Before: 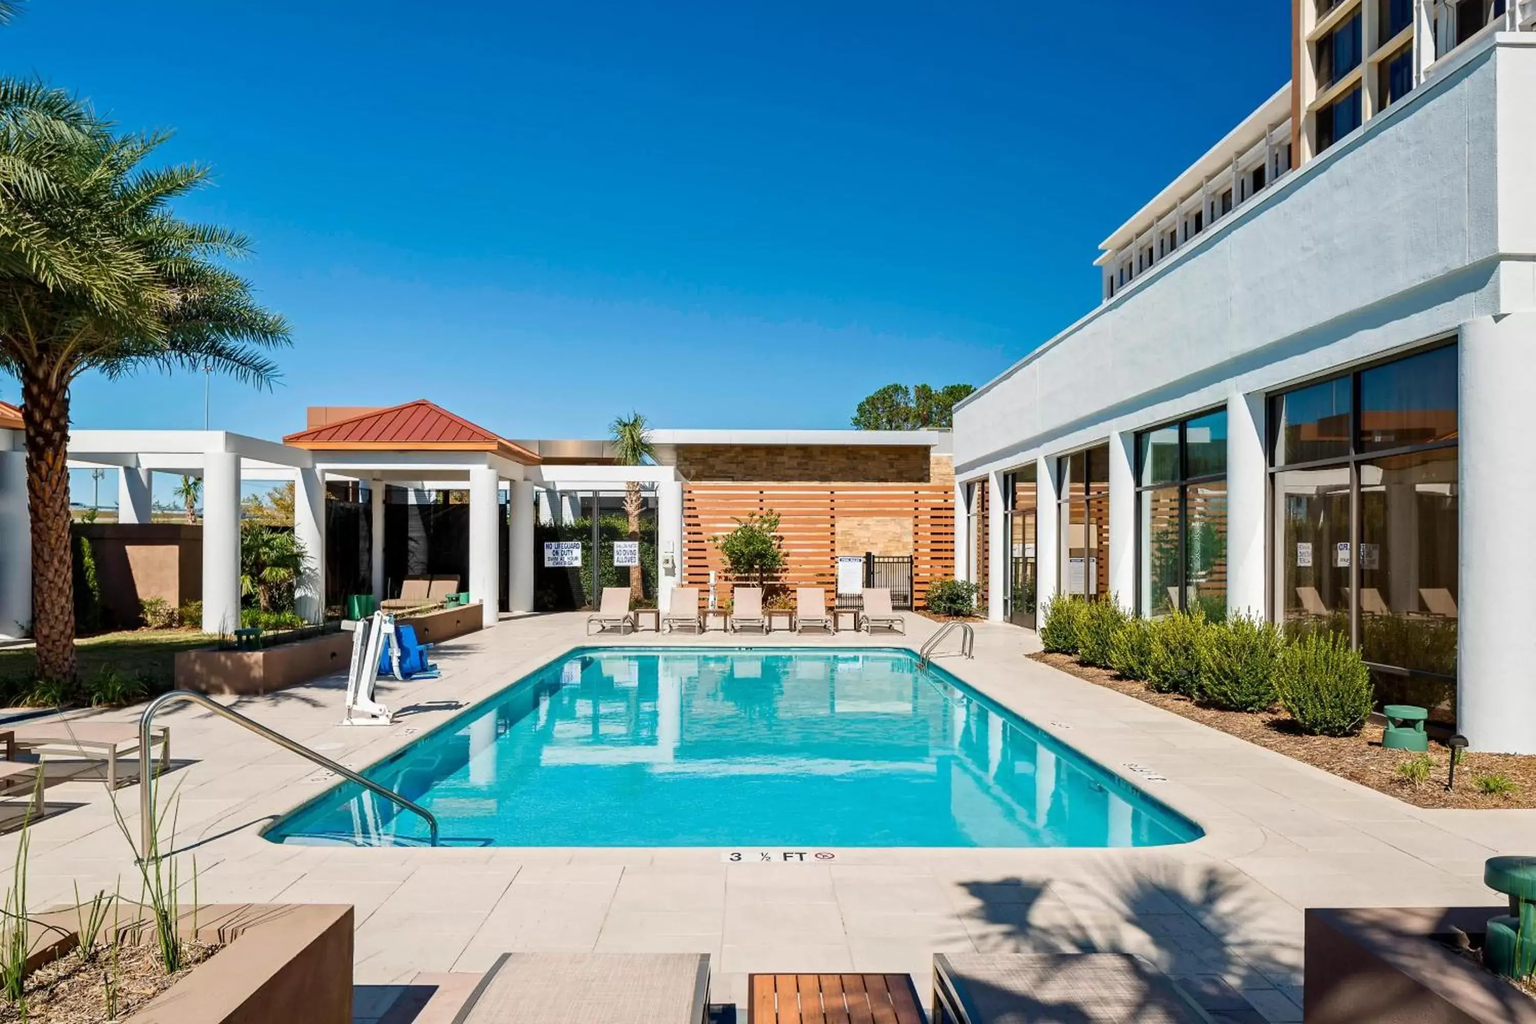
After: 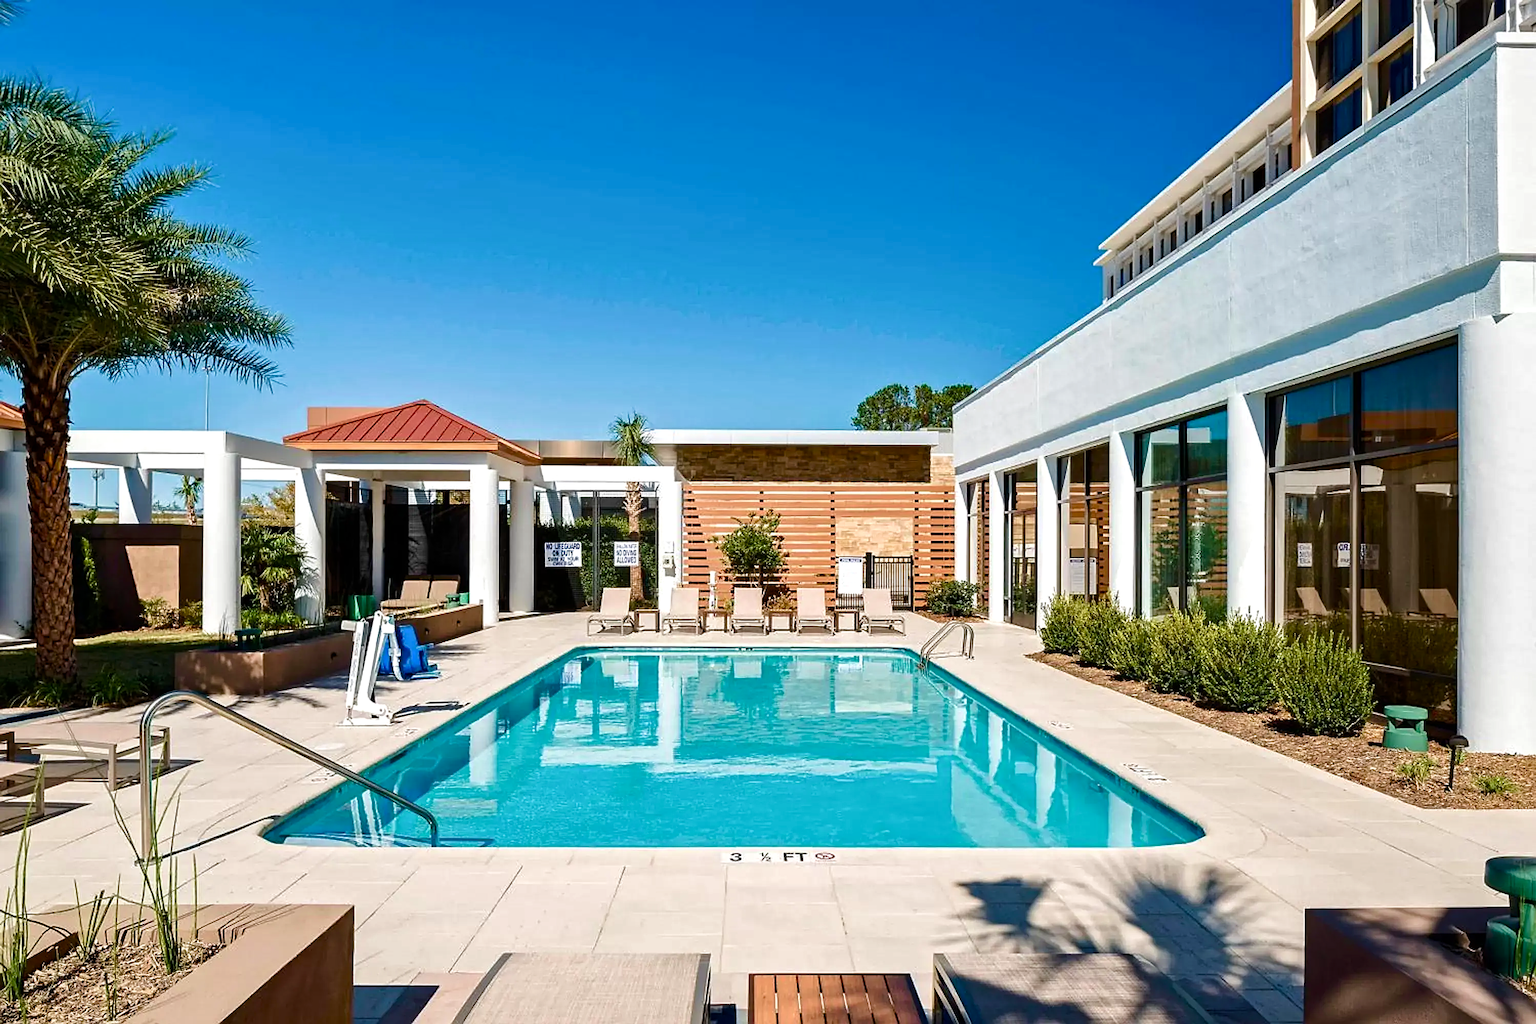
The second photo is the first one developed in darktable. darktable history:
velvia: on, module defaults
exposure: compensate highlight preservation false
sharpen: on, module defaults
tone equalizer: -8 EV -0.457 EV, -7 EV -0.357 EV, -6 EV -0.371 EV, -5 EV -0.252 EV, -3 EV 0.189 EV, -2 EV 0.332 EV, -1 EV 0.371 EV, +0 EV 0.411 EV, edges refinement/feathering 500, mask exposure compensation -1.57 EV, preserve details no
shadows and highlights: shadows -20.47, white point adjustment -1.83, highlights -34.84
color balance rgb: power › hue 212.04°, perceptual saturation grading › global saturation 20%, perceptual saturation grading › highlights -49.234%, perceptual saturation grading › shadows 24.514%
